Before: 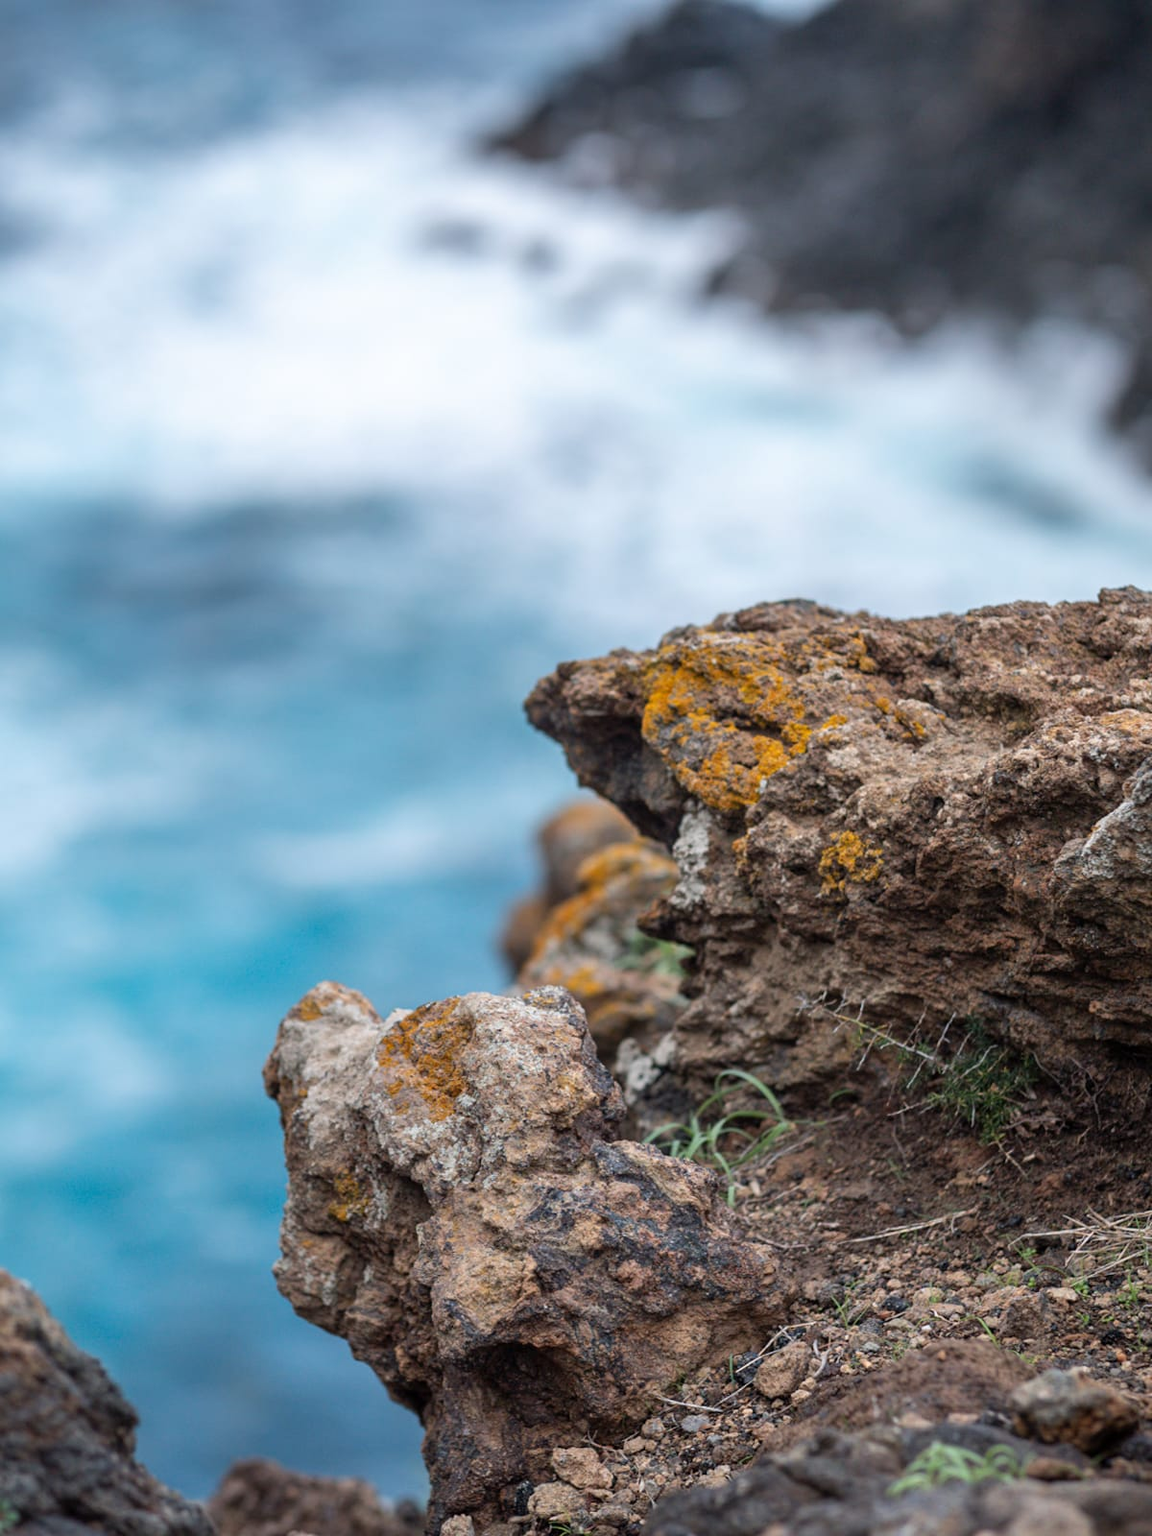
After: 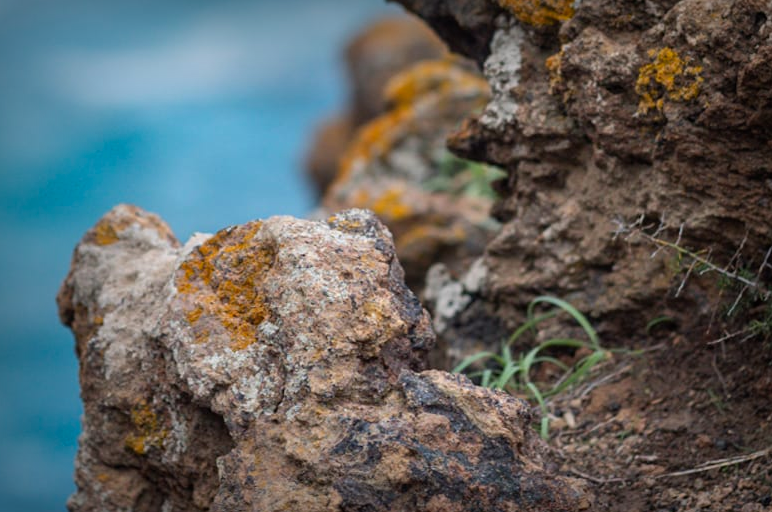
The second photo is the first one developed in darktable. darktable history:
vignetting: fall-off start 53.2%, brightness -0.594, saturation 0, automatic ratio true, width/height ratio 1.313, shape 0.22, unbound false
color balance rgb: perceptual saturation grading › global saturation 10%, global vibrance 10%
crop: left 18.091%, top 51.13%, right 17.525%, bottom 16.85%
